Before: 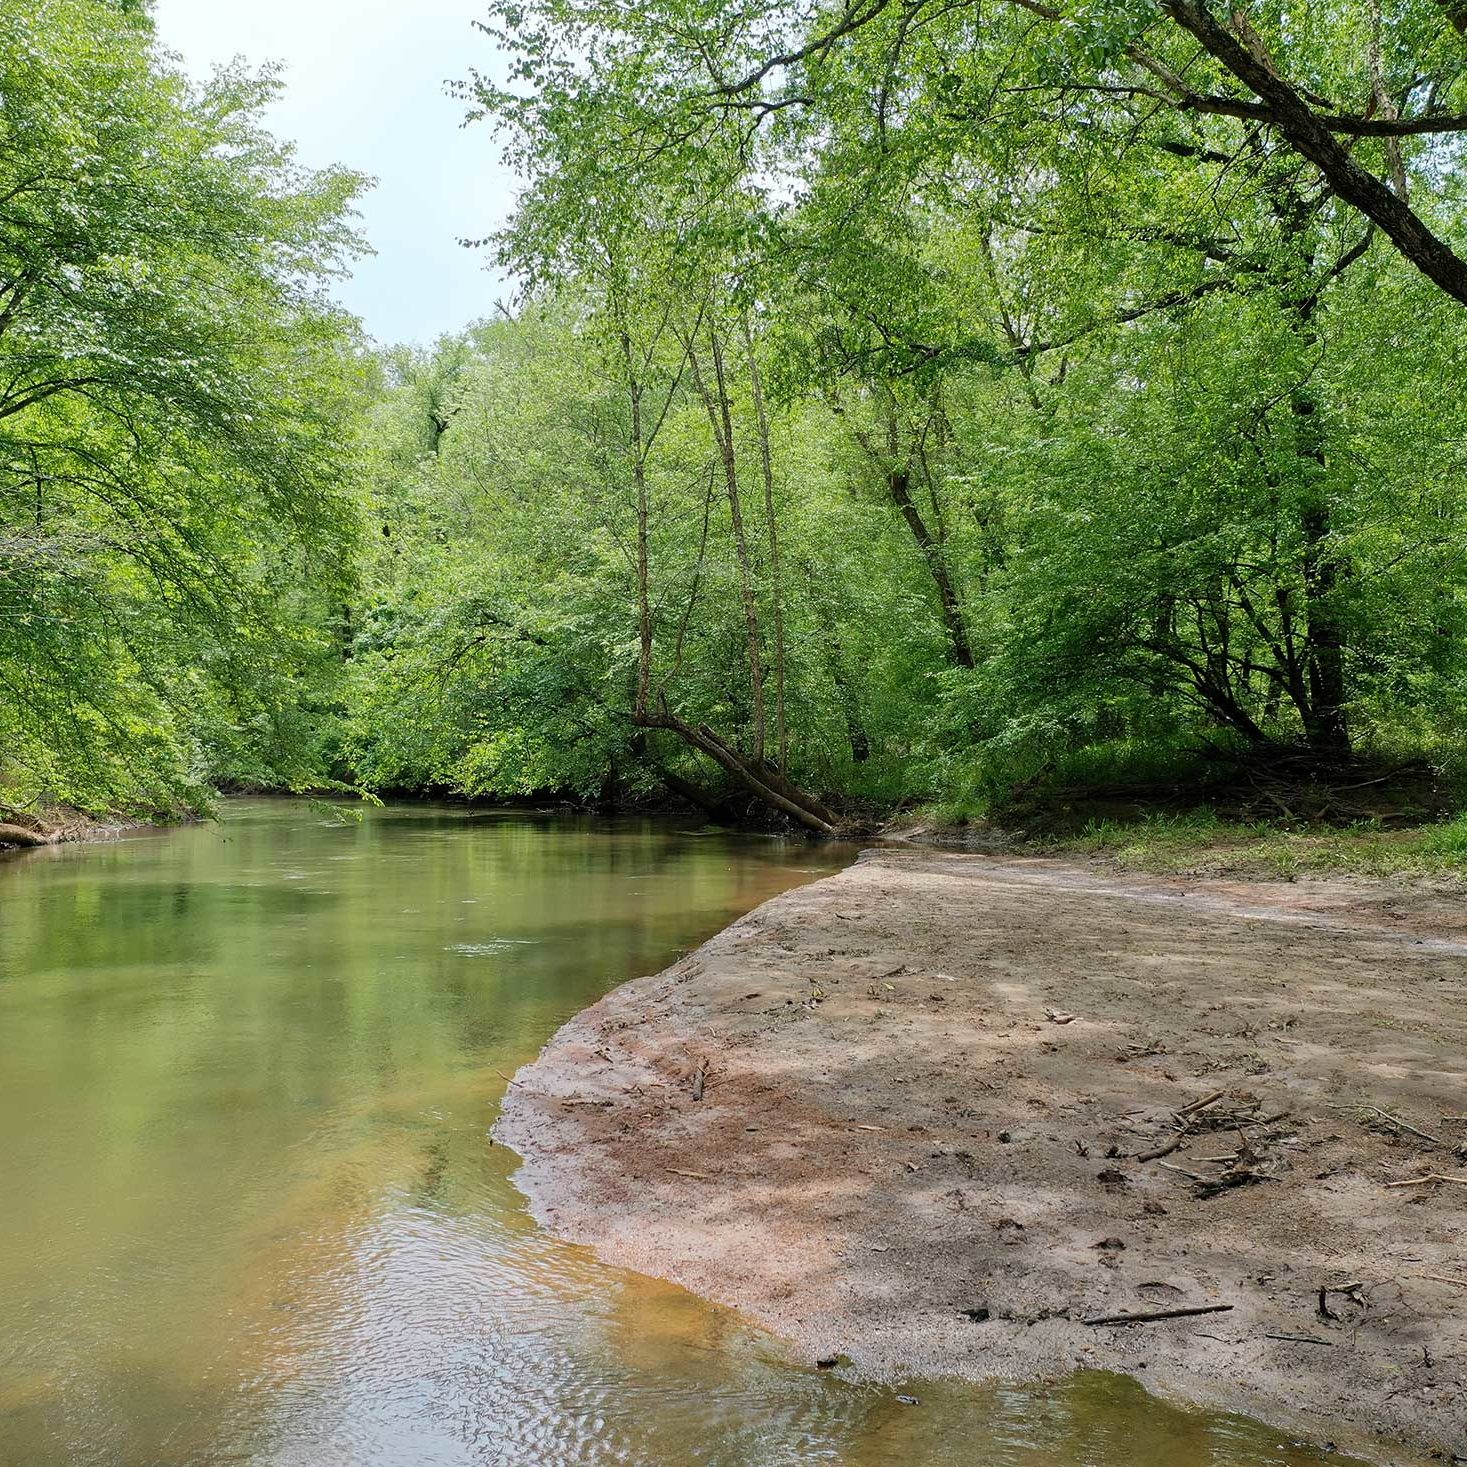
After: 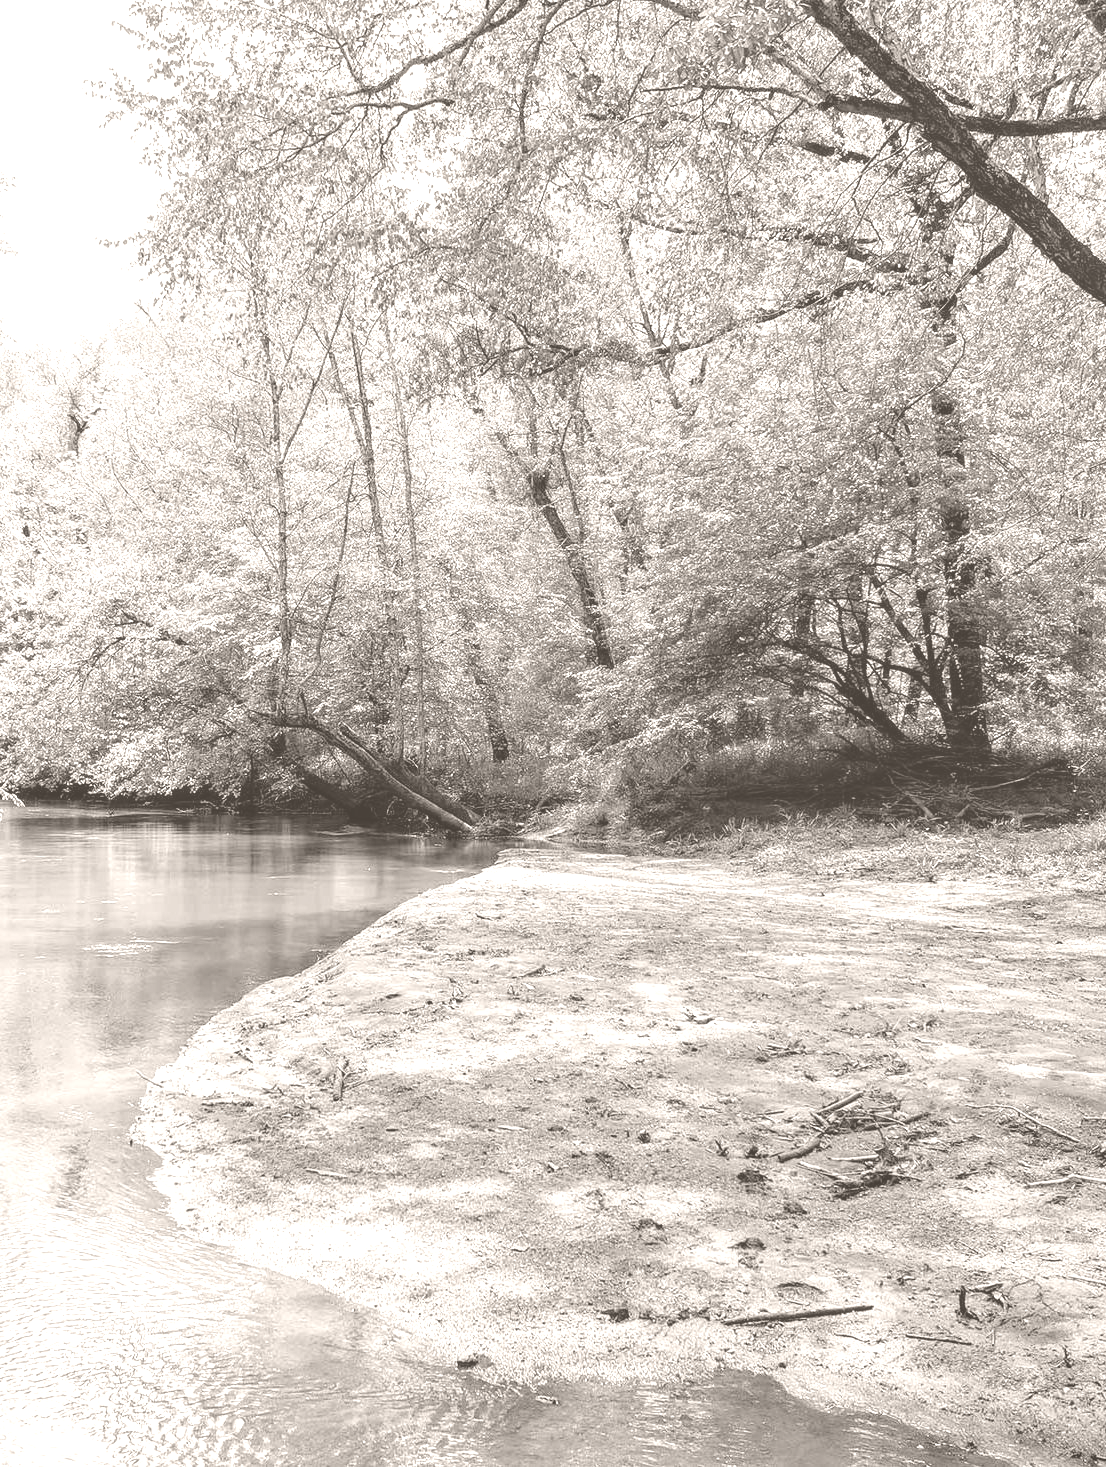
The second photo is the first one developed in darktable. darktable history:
crop and rotate: left 24.6%
colorize: hue 34.49°, saturation 35.33%, source mix 100%, lightness 55%, version 1
local contrast: on, module defaults
